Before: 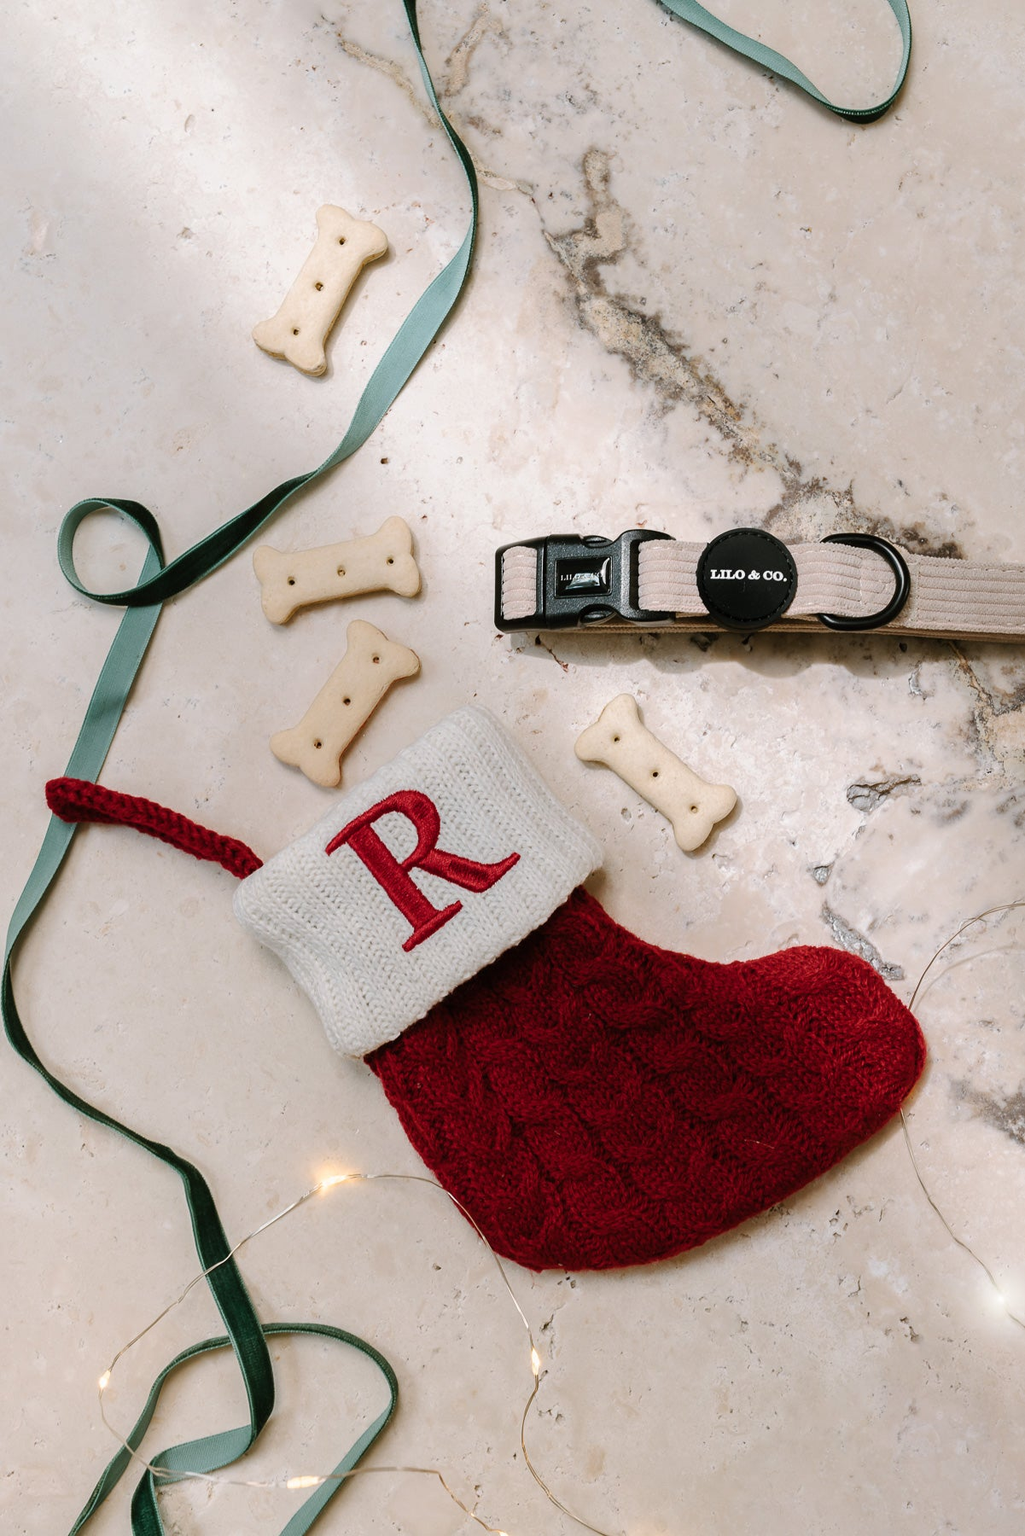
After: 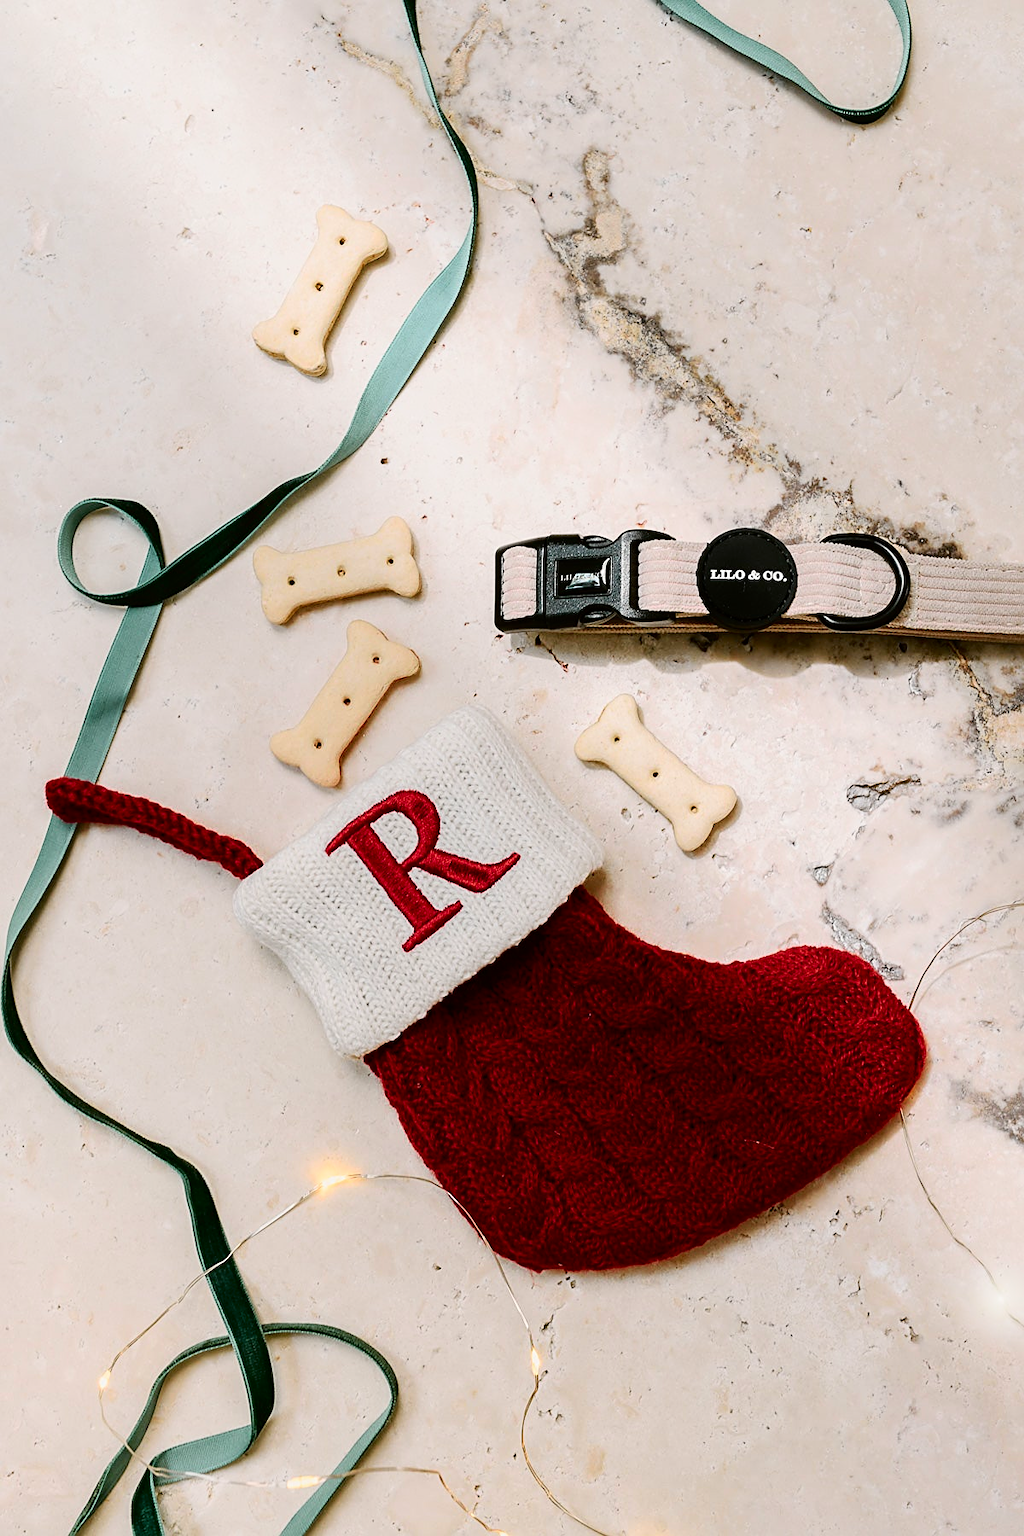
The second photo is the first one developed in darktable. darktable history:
tone curve: curves: ch0 [(0, 0) (0.128, 0.068) (0.292, 0.274) (0.46, 0.482) (0.653, 0.717) (0.819, 0.869) (0.998, 0.969)]; ch1 [(0, 0) (0.384, 0.365) (0.463, 0.45) (0.486, 0.486) (0.503, 0.504) (0.517, 0.517) (0.549, 0.572) (0.583, 0.615) (0.672, 0.699) (0.774, 0.817) (1, 1)]; ch2 [(0, 0) (0.374, 0.344) (0.446, 0.443) (0.494, 0.5) (0.527, 0.529) (0.565, 0.591) (0.644, 0.682) (1, 1)], color space Lab, independent channels, preserve colors none
sharpen: on, module defaults
